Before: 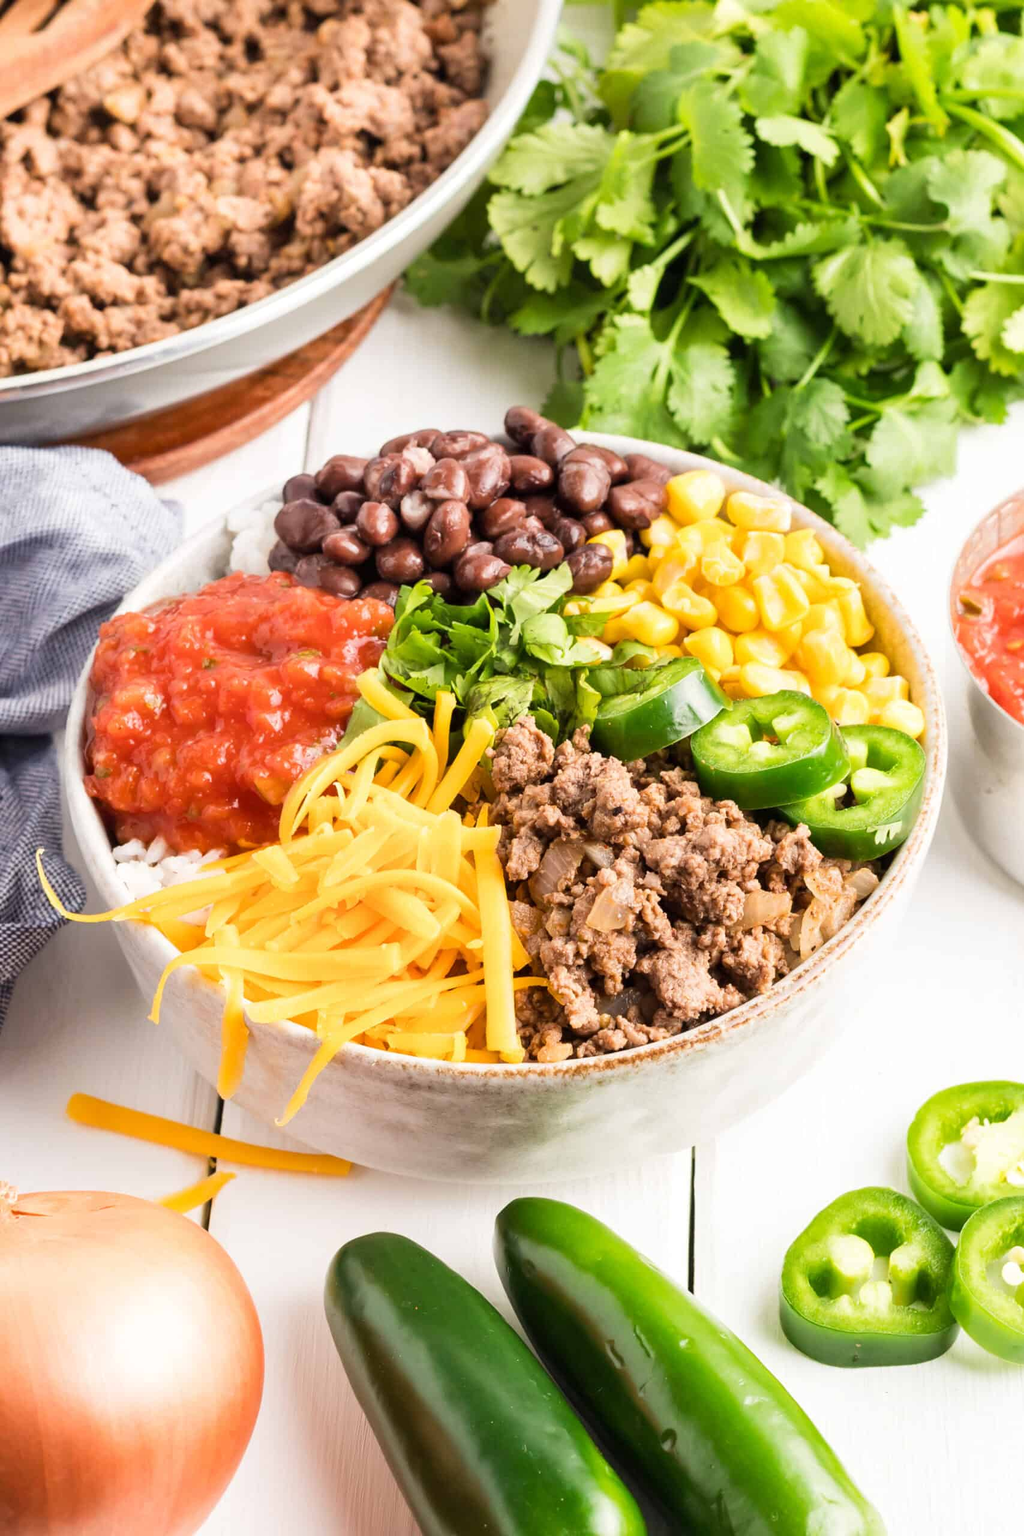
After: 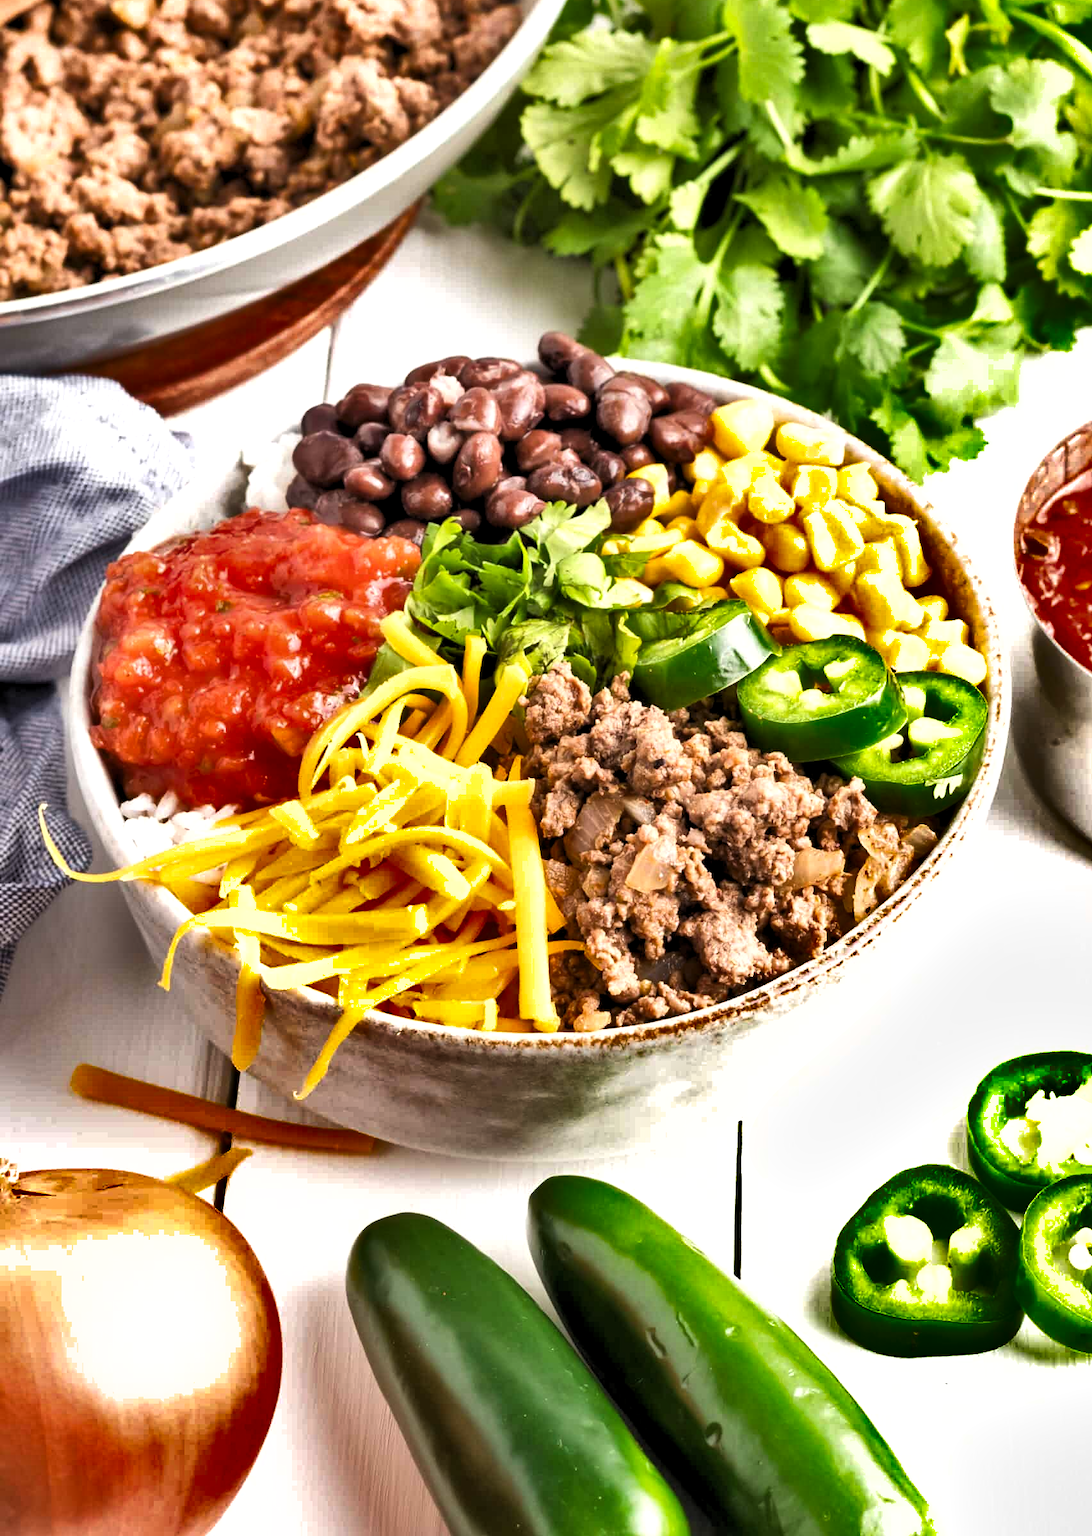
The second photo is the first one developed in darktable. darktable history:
levels: levels [0.055, 0.477, 0.9]
crop and rotate: top 6.25%
exposure: exposure -0.041 EV, compensate highlight preservation false
shadows and highlights: shadows 20.91, highlights -82.73, soften with gaussian
